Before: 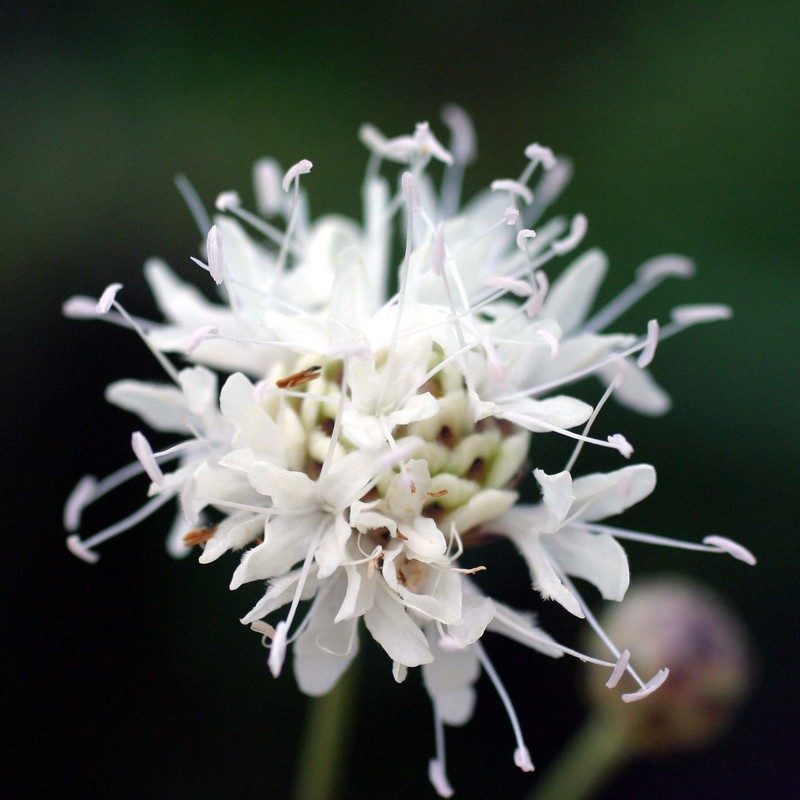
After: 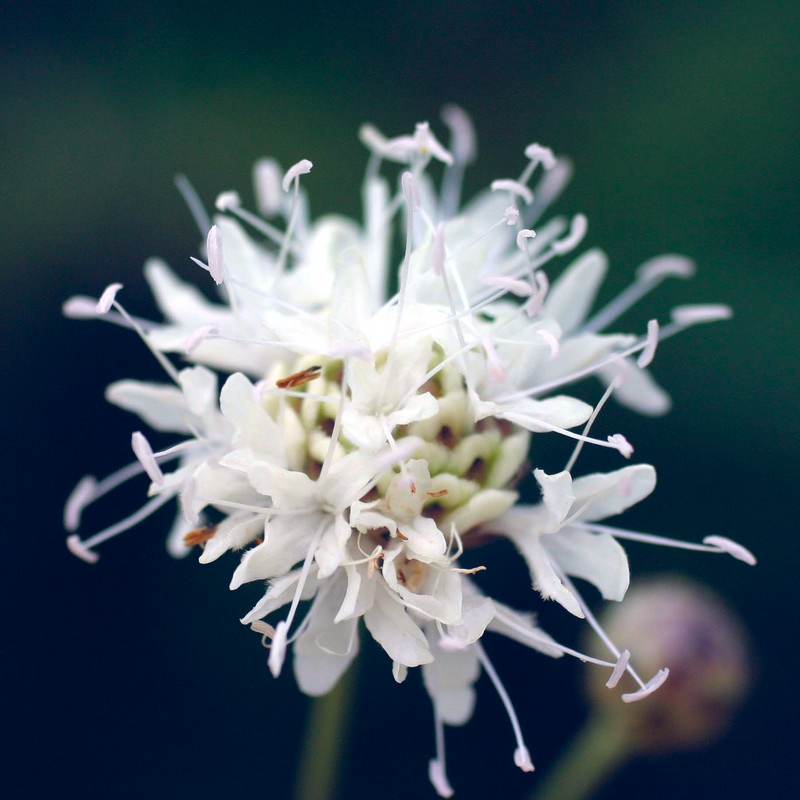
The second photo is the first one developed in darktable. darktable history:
color balance rgb: power › luminance 1.343%, global offset › luminance 0.405%, global offset › chroma 0.209%, global offset › hue 254.72°, perceptual saturation grading › global saturation 14.817%, global vibrance 15.158%
